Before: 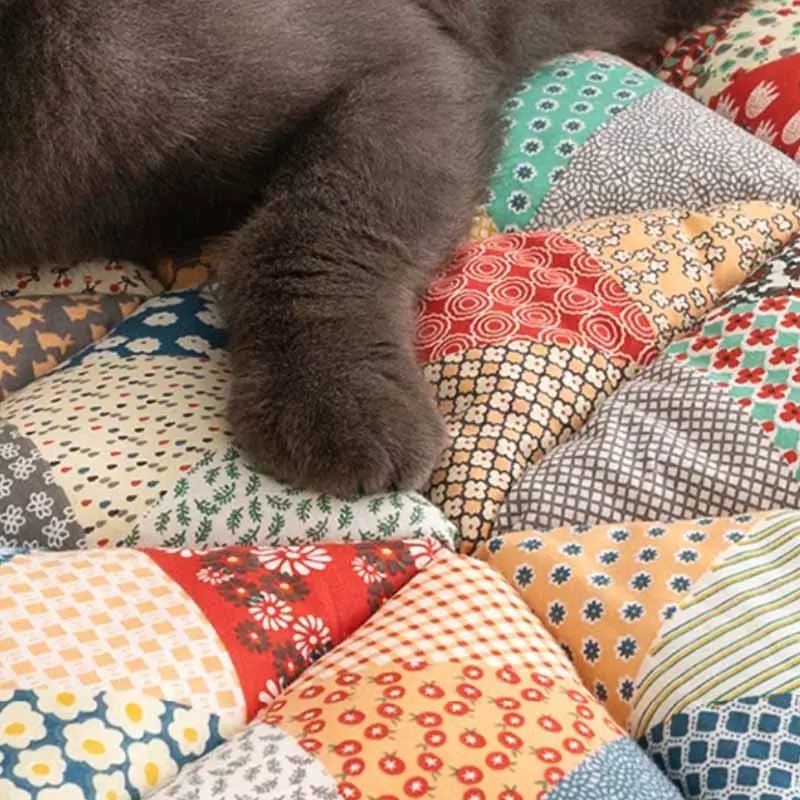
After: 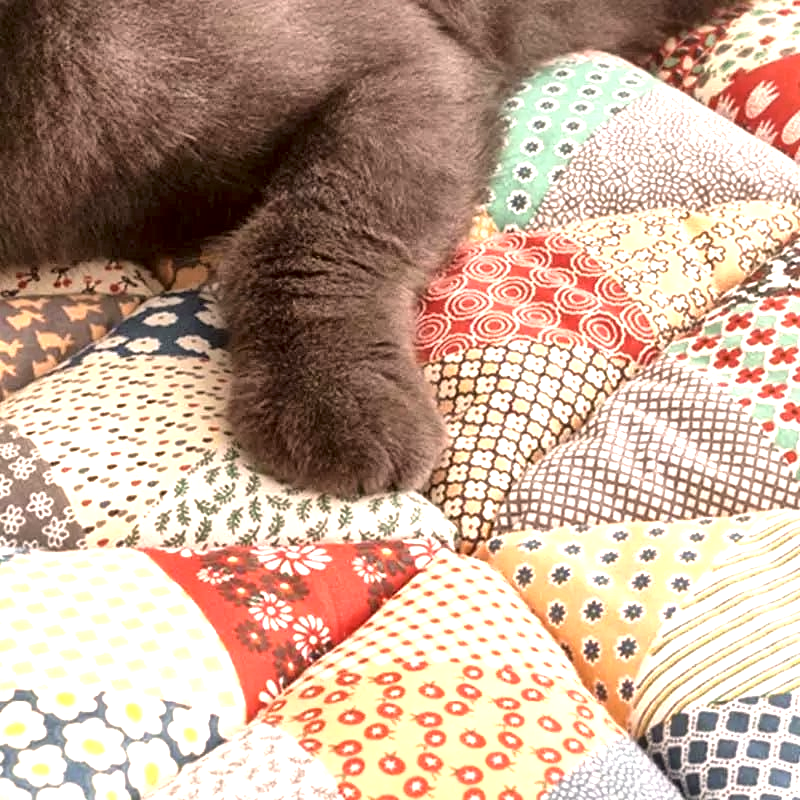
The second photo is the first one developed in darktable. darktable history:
local contrast: mode bilateral grid, contrast 21, coarseness 49, detail 161%, midtone range 0.2
tone curve: curves: ch0 [(0, 0) (0.003, 0.003) (0.011, 0.011) (0.025, 0.025) (0.044, 0.045) (0.069, 0.07) (0.1, 0.101) (0.136, 0.138) (0.177, 0.18) (0.224, 0.228) (0.277, 0.281) (0.335, 0.34) (0.399, 0.405) (0.468, 0.475) (0.543, 0.551) (0.623, 0.633) (0.709, 0.72) (0.801, 0.813) (0.898, 0.907) (1, 1)], color space Lab, independent channels, preserve colors none
exposure: black level correction 0, exposure 1 EV, compensate highlight preservation false
color correction: highlights a* 10.2, highlights b* 9.75, shadows a* 8.04, shadows b* 7.7, saturation 0.783
